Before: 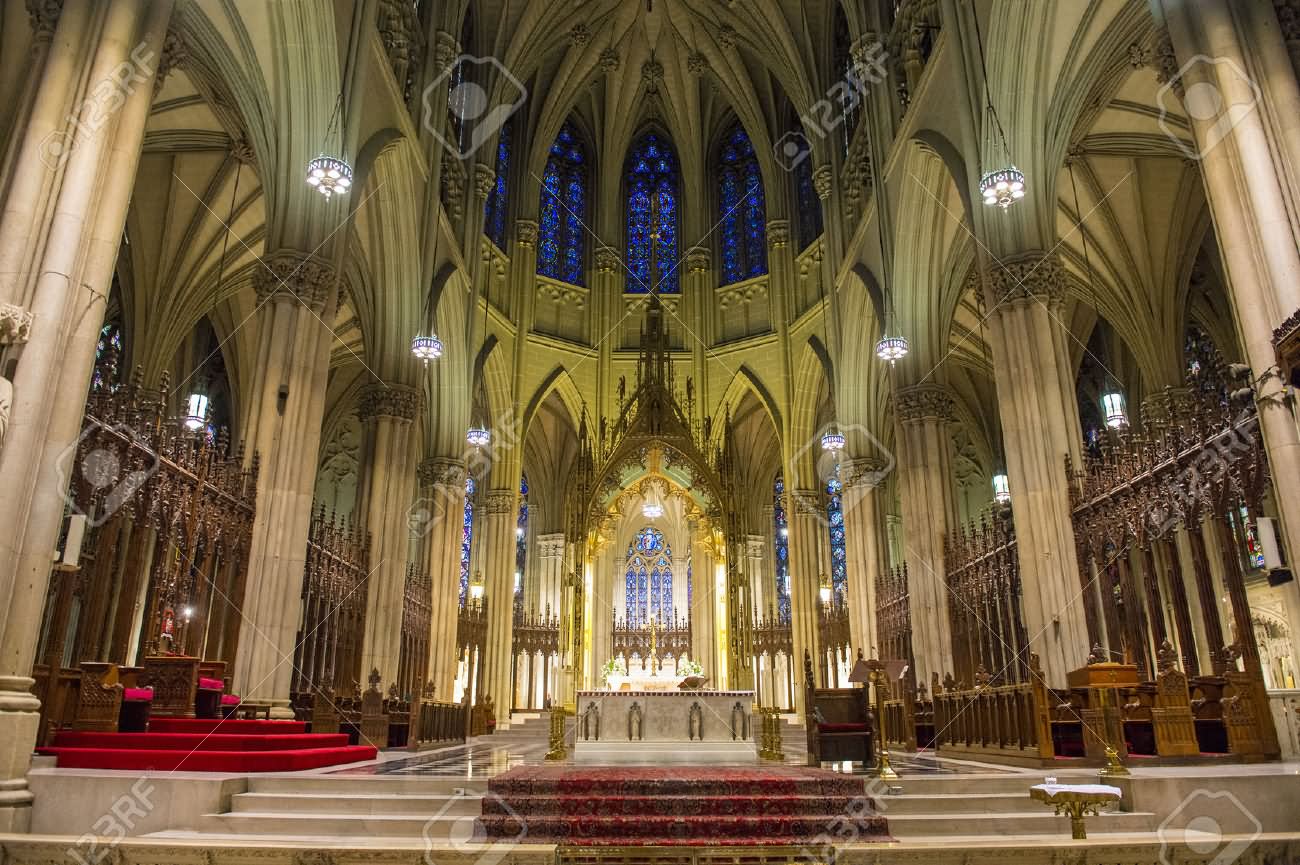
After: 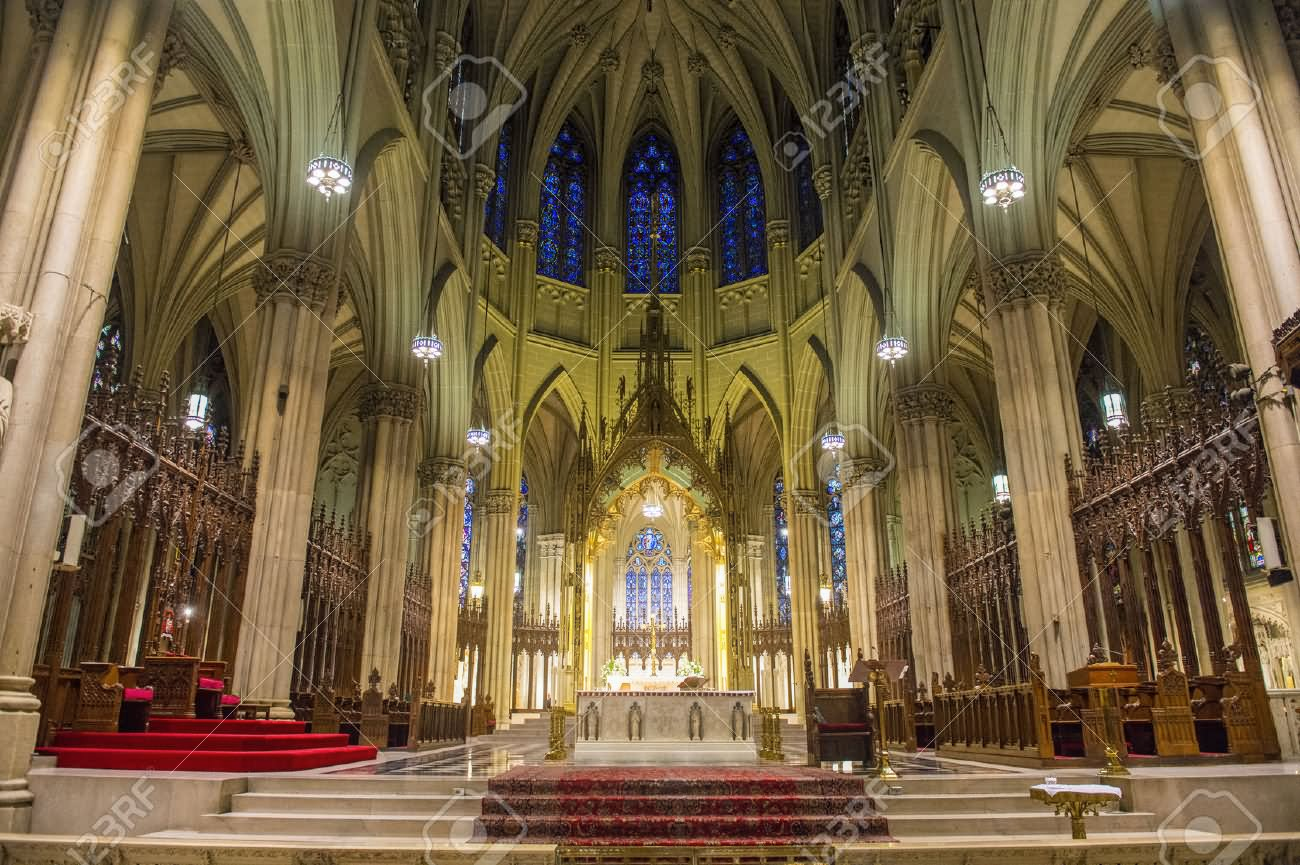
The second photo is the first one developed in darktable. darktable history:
base curve: curves: ch0 [(0, 0) (0.297, 0.298) (1, 1)], preserve colors none
local contrast: detail 110%
bloom: size 16%, threshold 98%, strength 20%
